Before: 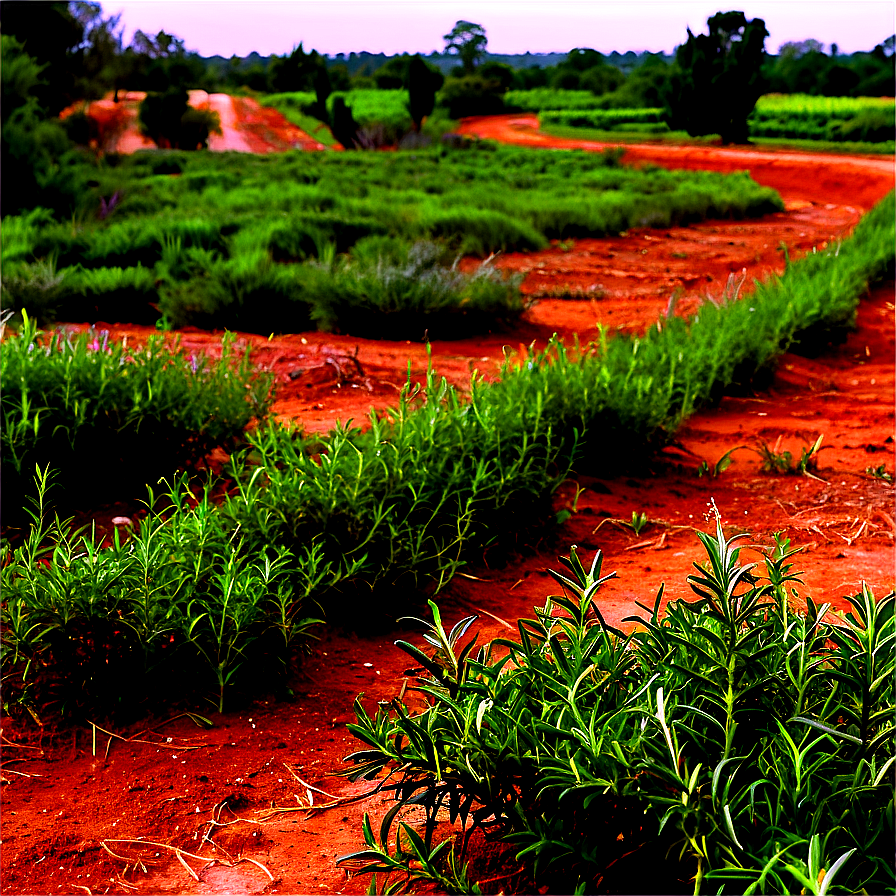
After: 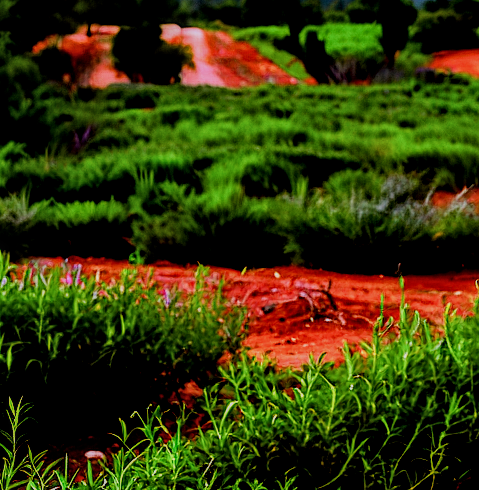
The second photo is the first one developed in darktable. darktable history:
crop and rotate: left 3.032%, top 7.47%, right 43.414%, bottom 37.772%
exposure: compensate highlight preservation false
filmic rgb: black relative exposure -8.52 EV, white relative exposure 5.53 EV, hardness 3.36, contrast 1.017, iterations of high-quality reconstruction 0
local contrast: on, module defaults
color correction: highlights a* -0.245, highlights b* -0.134
